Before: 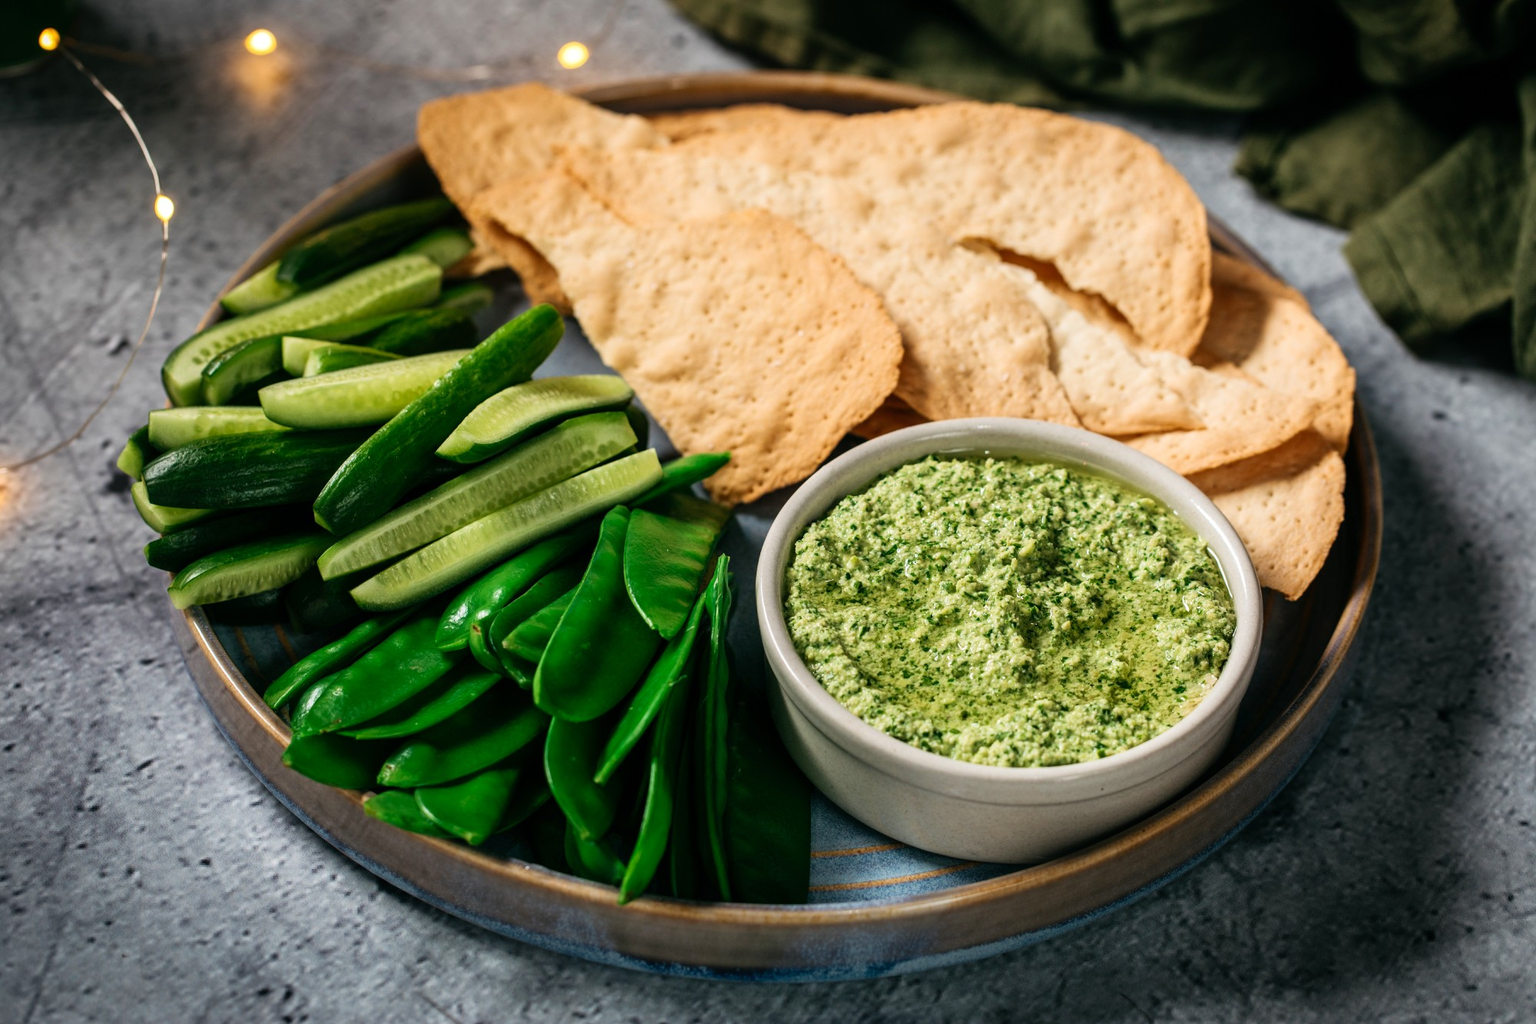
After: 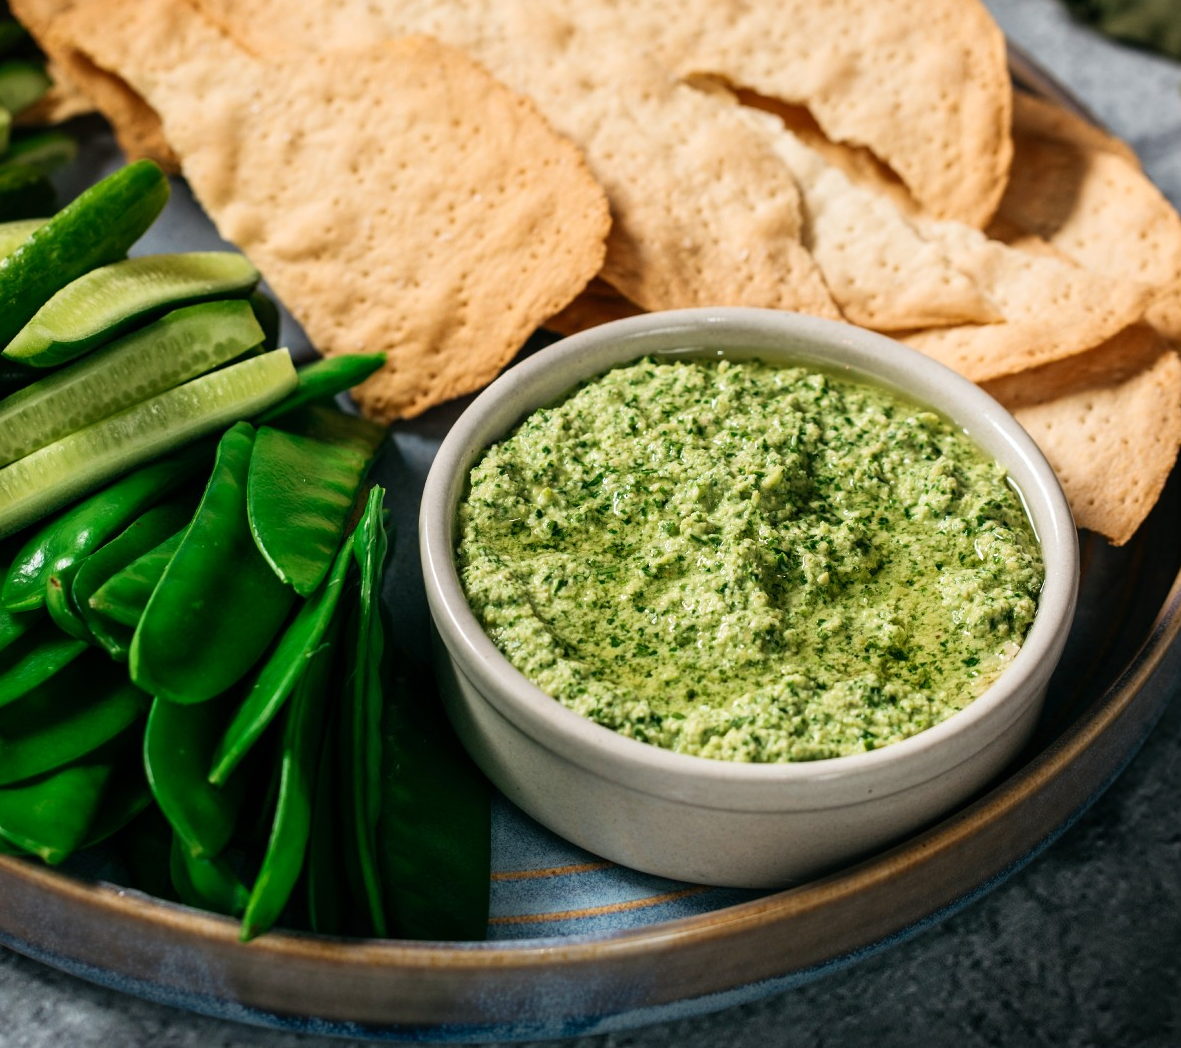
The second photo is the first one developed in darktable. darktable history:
crop and rotate: left 28.256%, top 17.734%, right 12.656%, bottom 3.573%
exposure: compensate highlight preservation false
tone equalizer: on, module defaults
